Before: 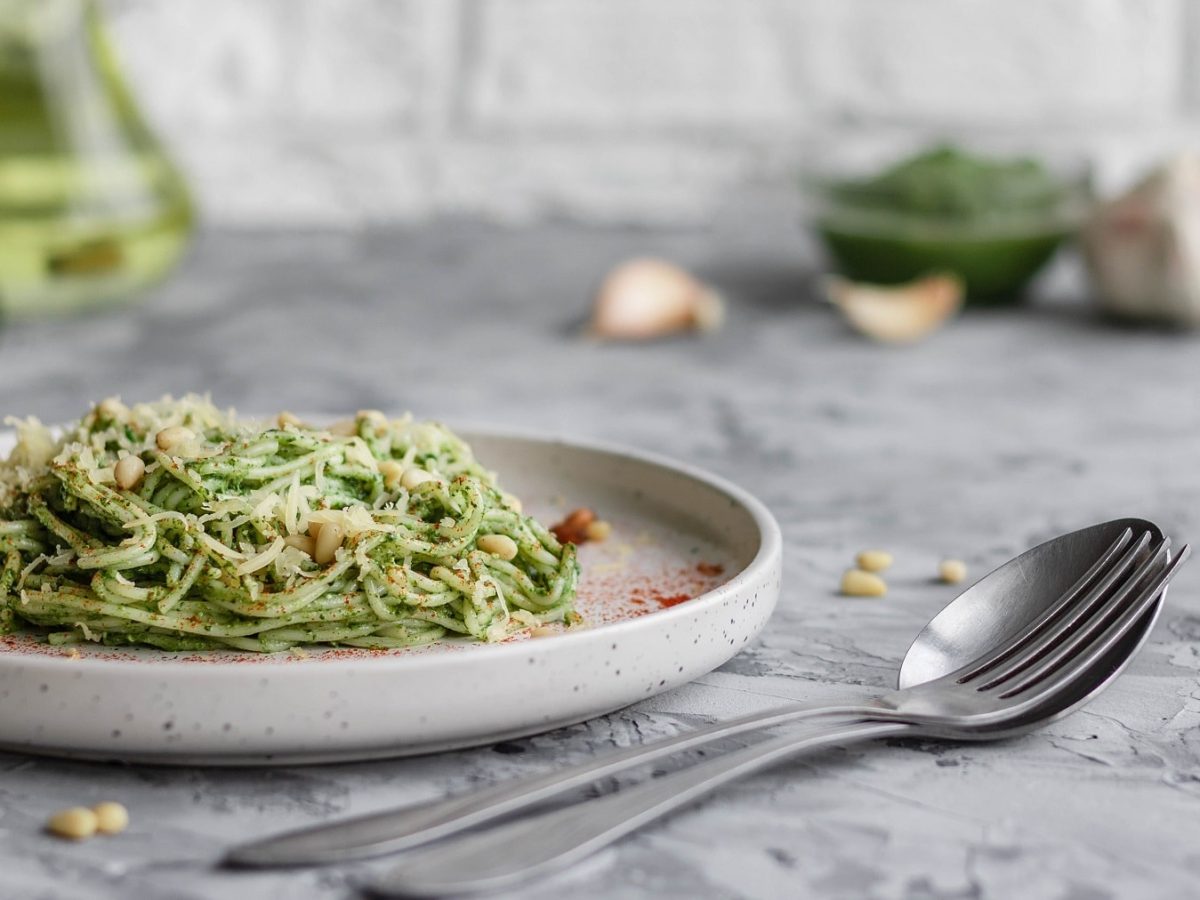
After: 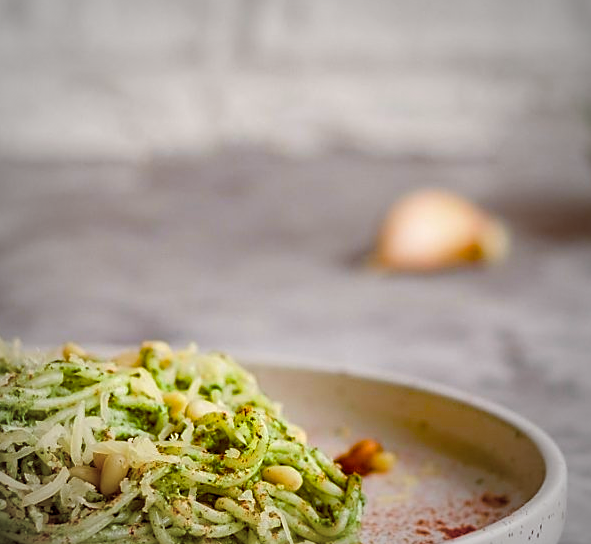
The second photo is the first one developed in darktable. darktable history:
vignetting: fall-off start 67.63%, fall-off radius 68.51%, automatic ratio true
color balance rgb: power › luminance 0.877%, power › chroma 0.403%, power › hue 34.52°, global offset › chroma 0.406%, global offset › hue 31.49°, linear chroma grading › global chroma 41.772%, perceptual saturation grading › global saturation 20%, perceptual saturation grading › highlights -25.512%, perceptual saturation grading › shadows 50.056%
sharpen: on, module defaults
crop: left 17.946%, top 7.679%, right 32.778%, bottom 31.849%
